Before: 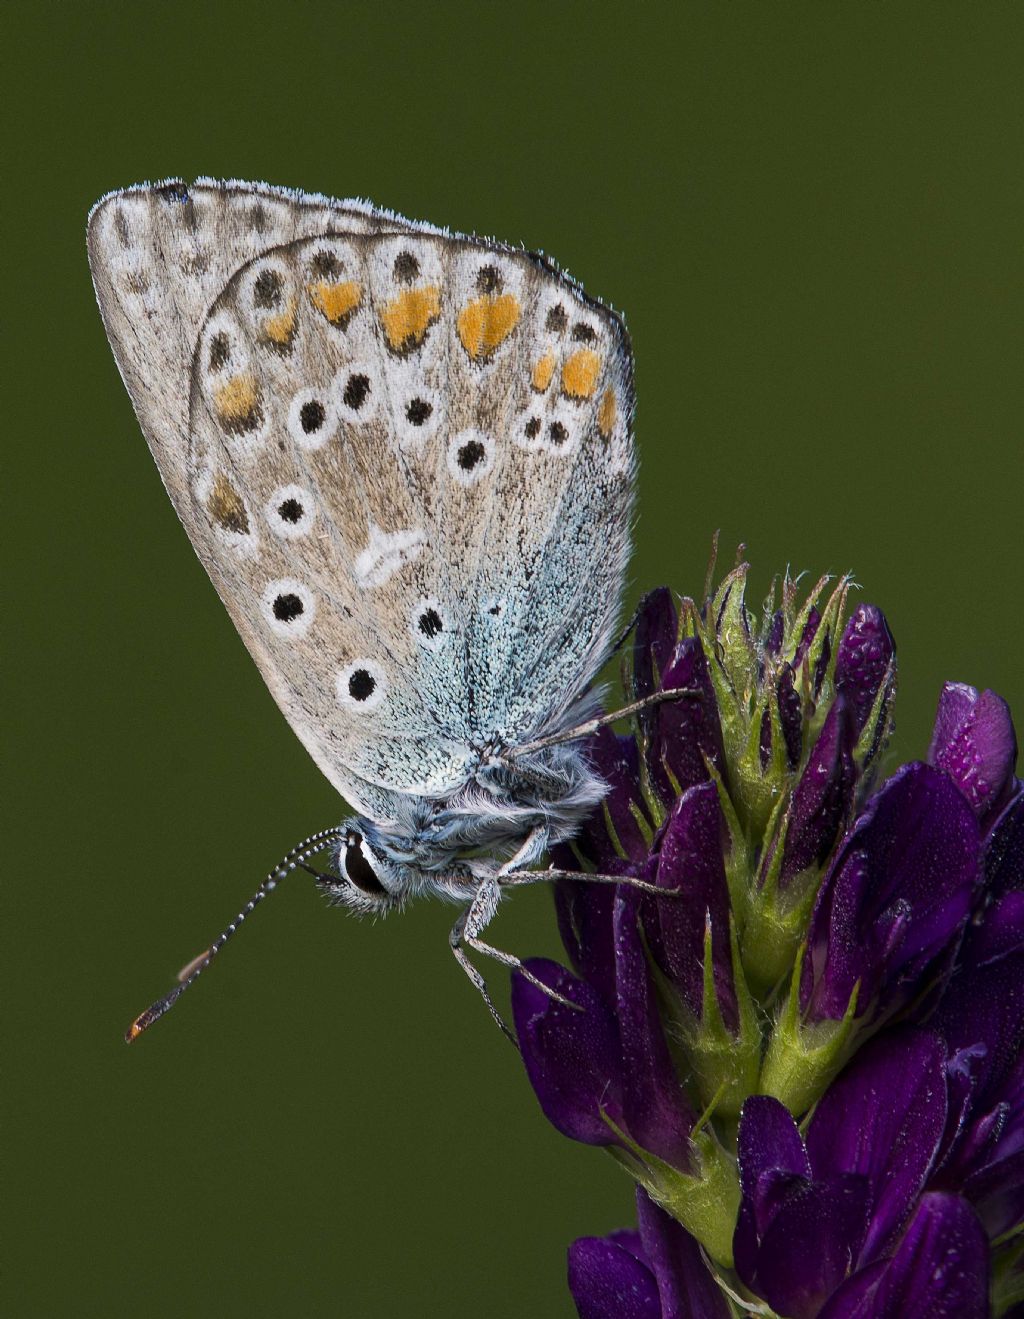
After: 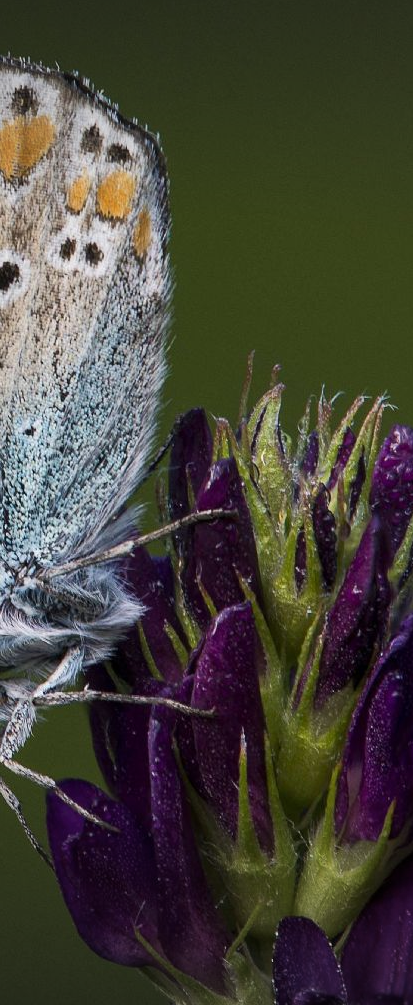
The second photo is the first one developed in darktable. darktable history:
tone equalizer: on, module defaults
vignetting: fall-off start 98.8%, fall-off radius 99.14%, width/height ratio 1.427
crop: left 45.498%, top 13.584%, right 14.137%, bottom 10.155%
